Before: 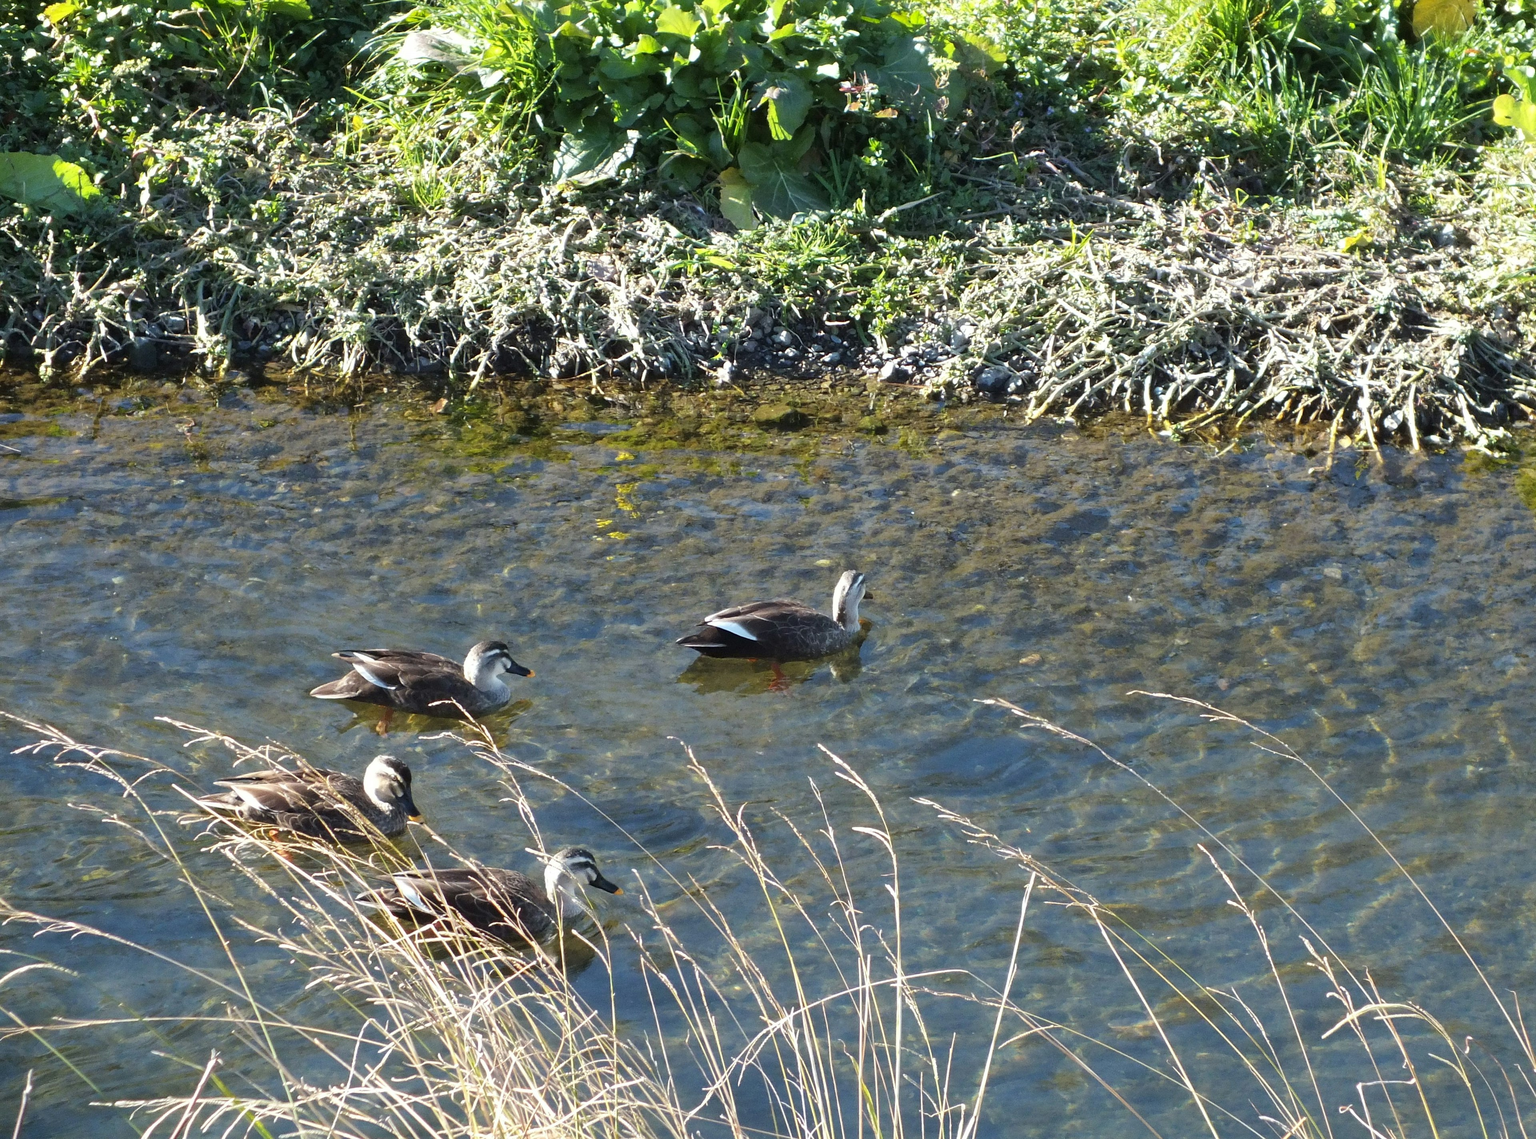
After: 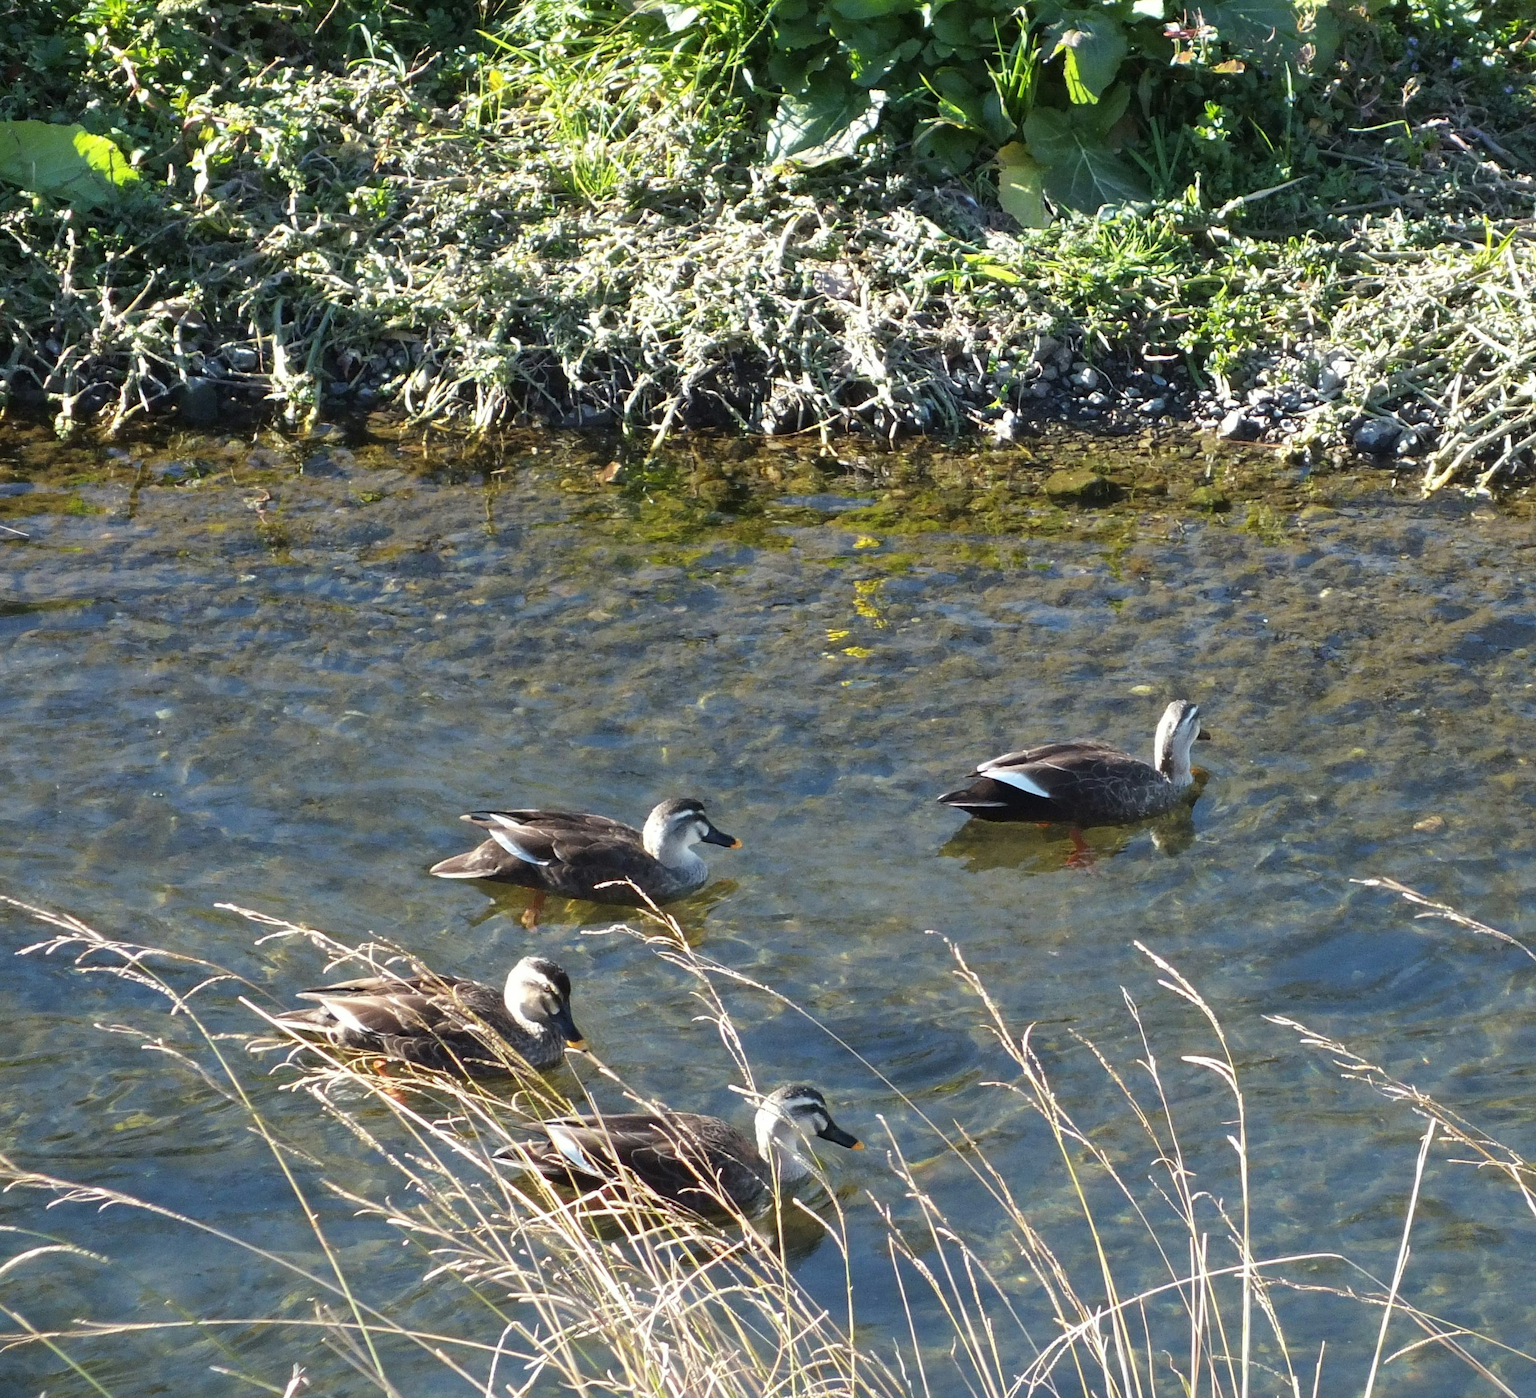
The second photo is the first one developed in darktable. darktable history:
crop: top 5.74%, right 27.843%, bottom 5.648%
